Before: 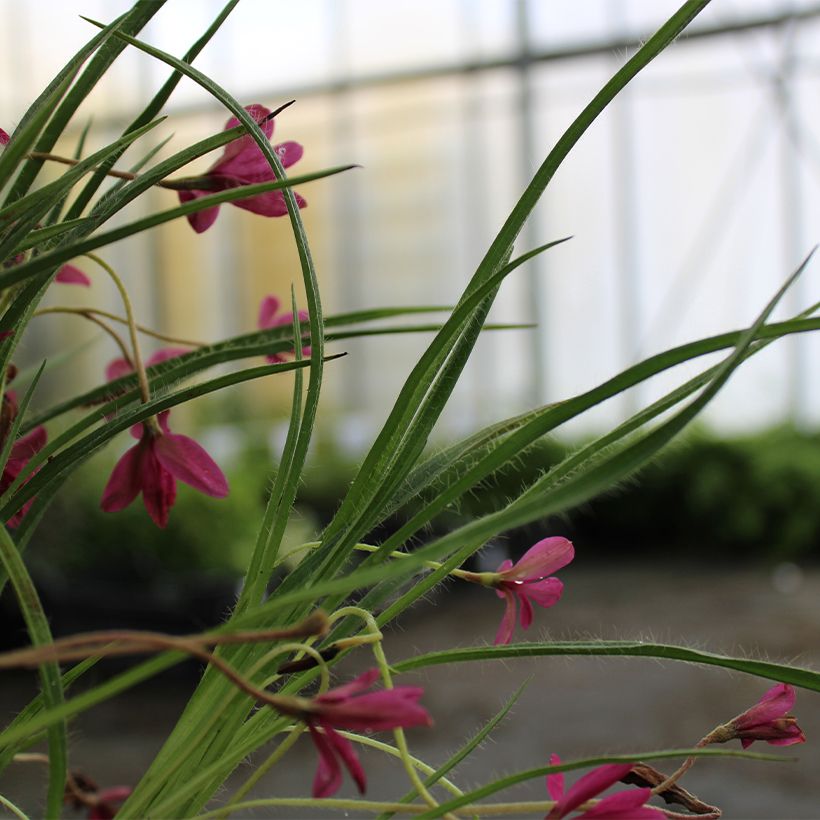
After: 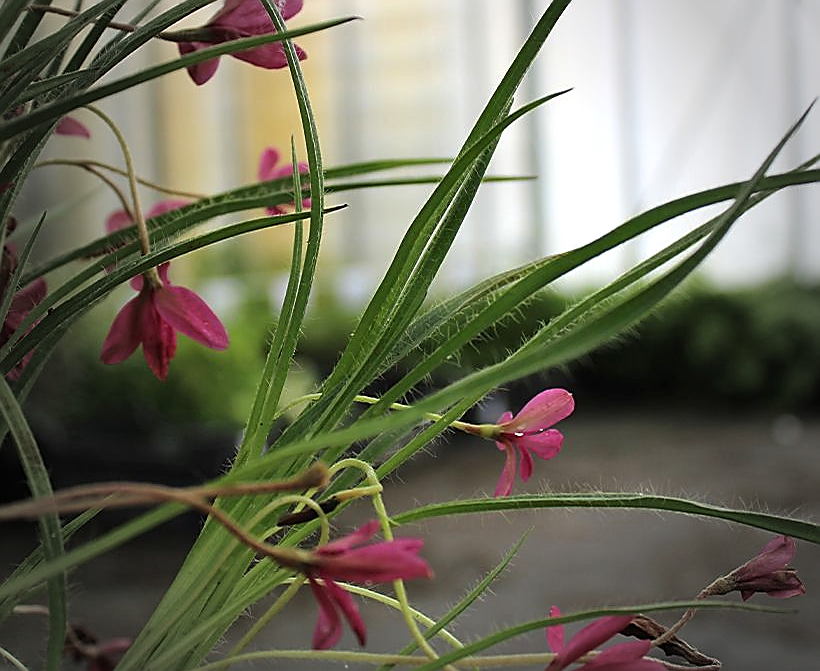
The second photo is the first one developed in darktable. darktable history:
sharpen: radius 1.401, amount 1.238, threshold 0.812
vignetting: fall-off start 64.04%, width/height ratio 0.875
shadows and highlights: shadows 36.29, highlights -27.43, soften with gaussian
crop and rotate: top 18.158%
exposure: black level correction 0, exposure 0.499 EV, compensate exposure bias true, compensate highlight preservation false
